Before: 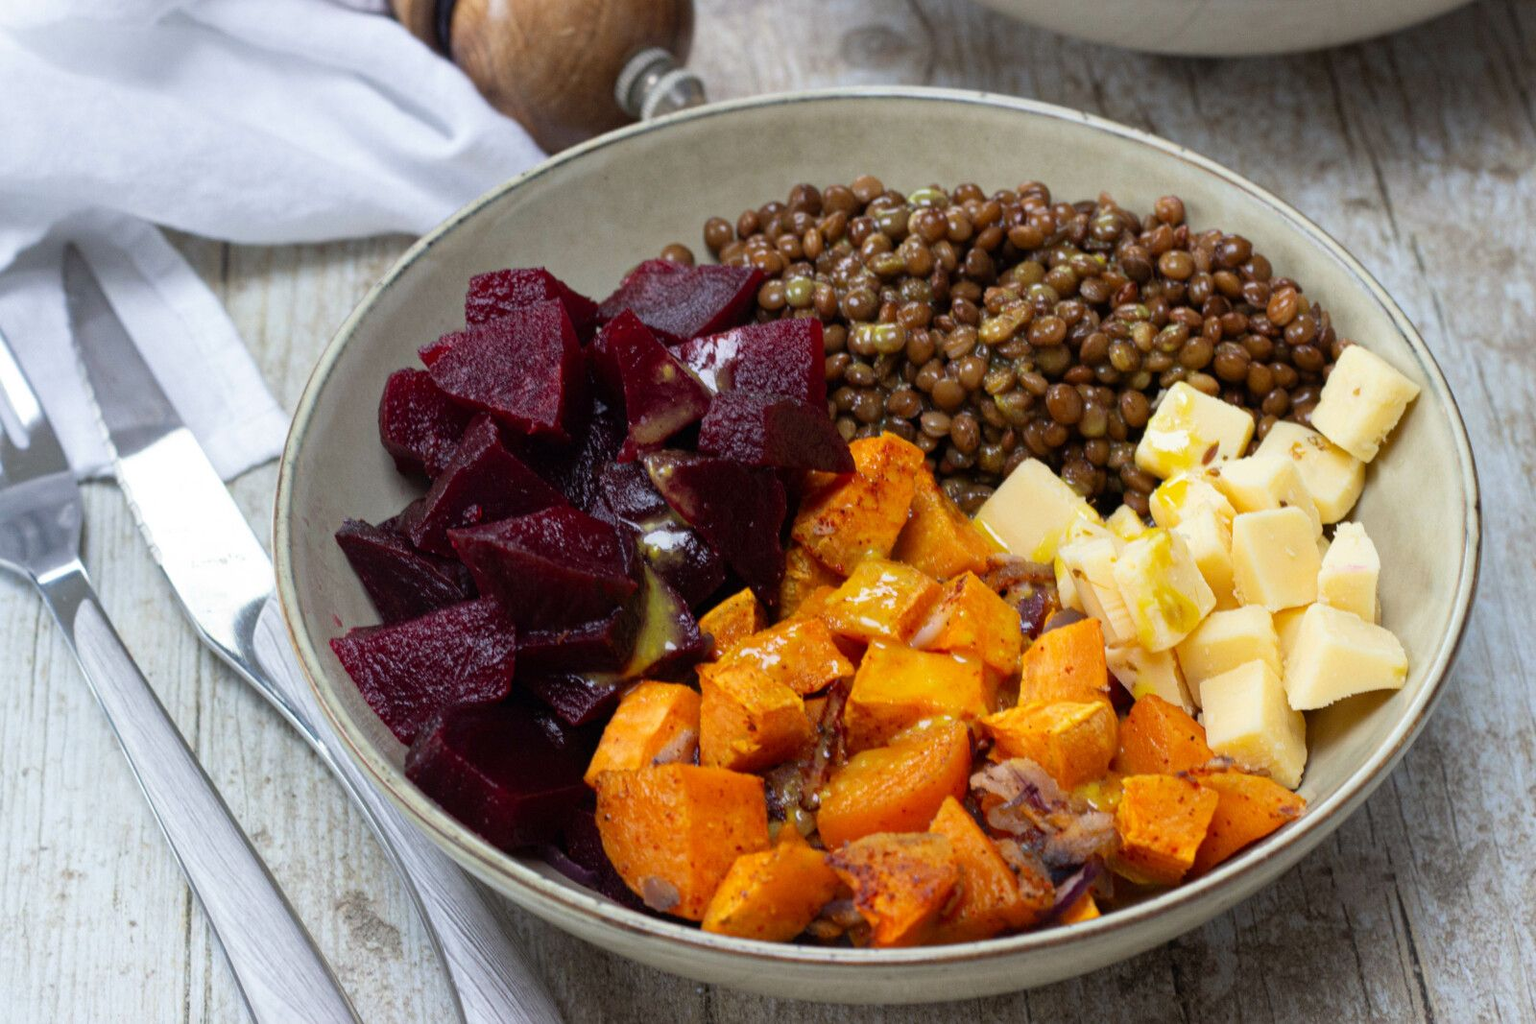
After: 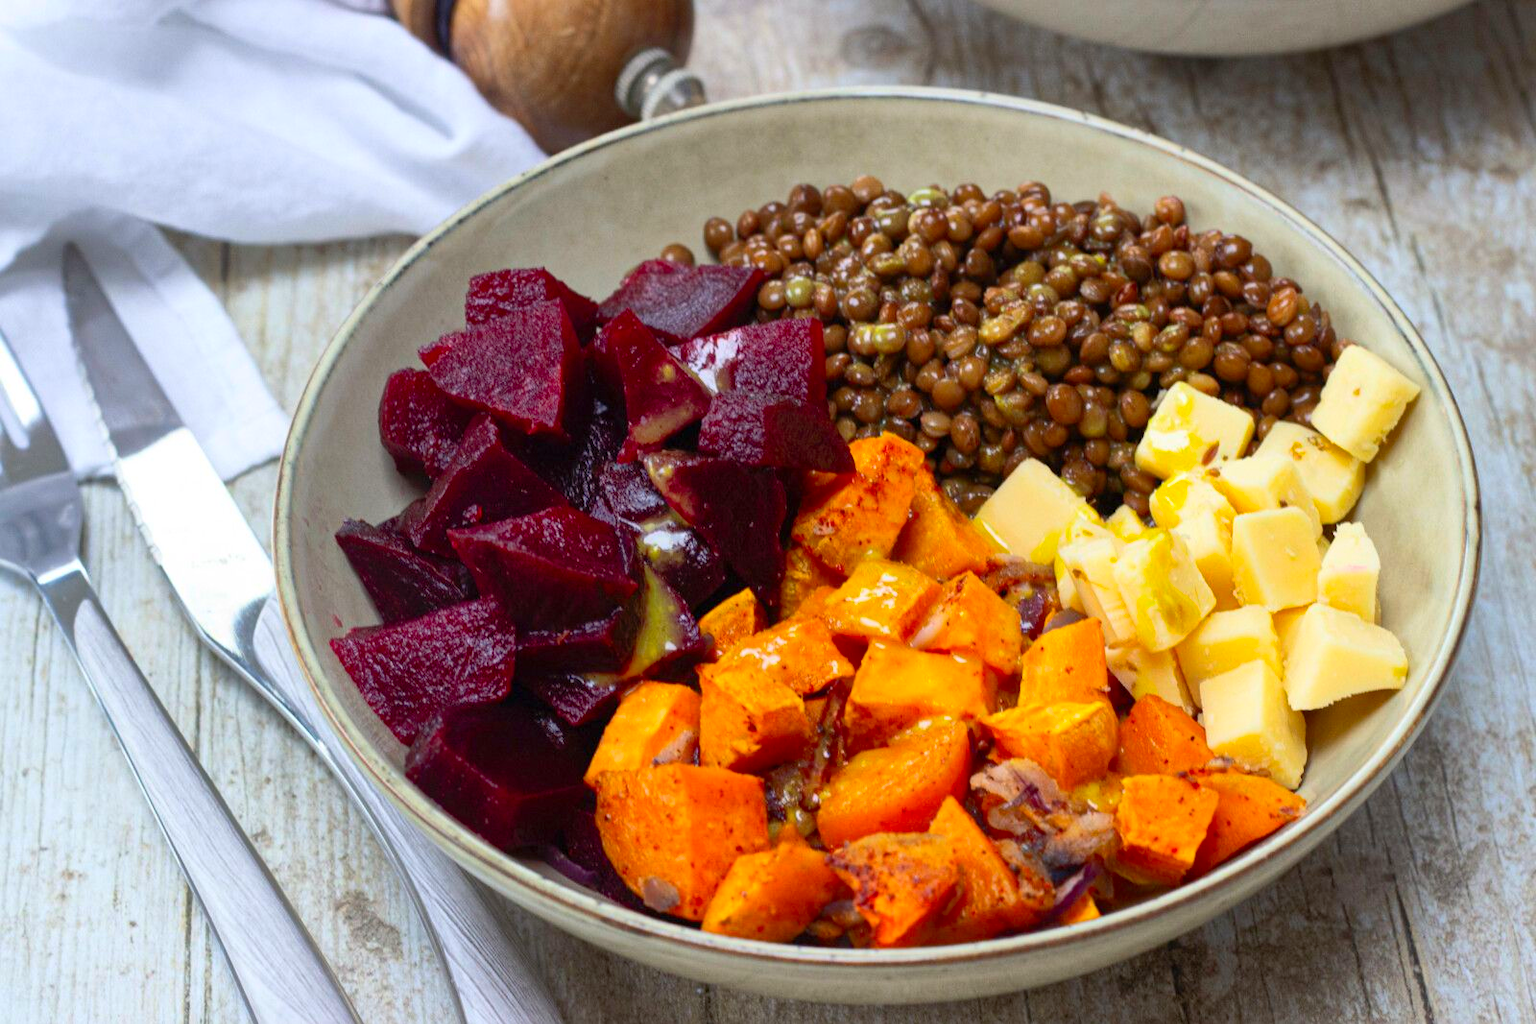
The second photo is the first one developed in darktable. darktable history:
shadows and highlights: on, module defaults
contrast brightness saturation: contrast 0.23, brightness 0.097, saturation 0.292
